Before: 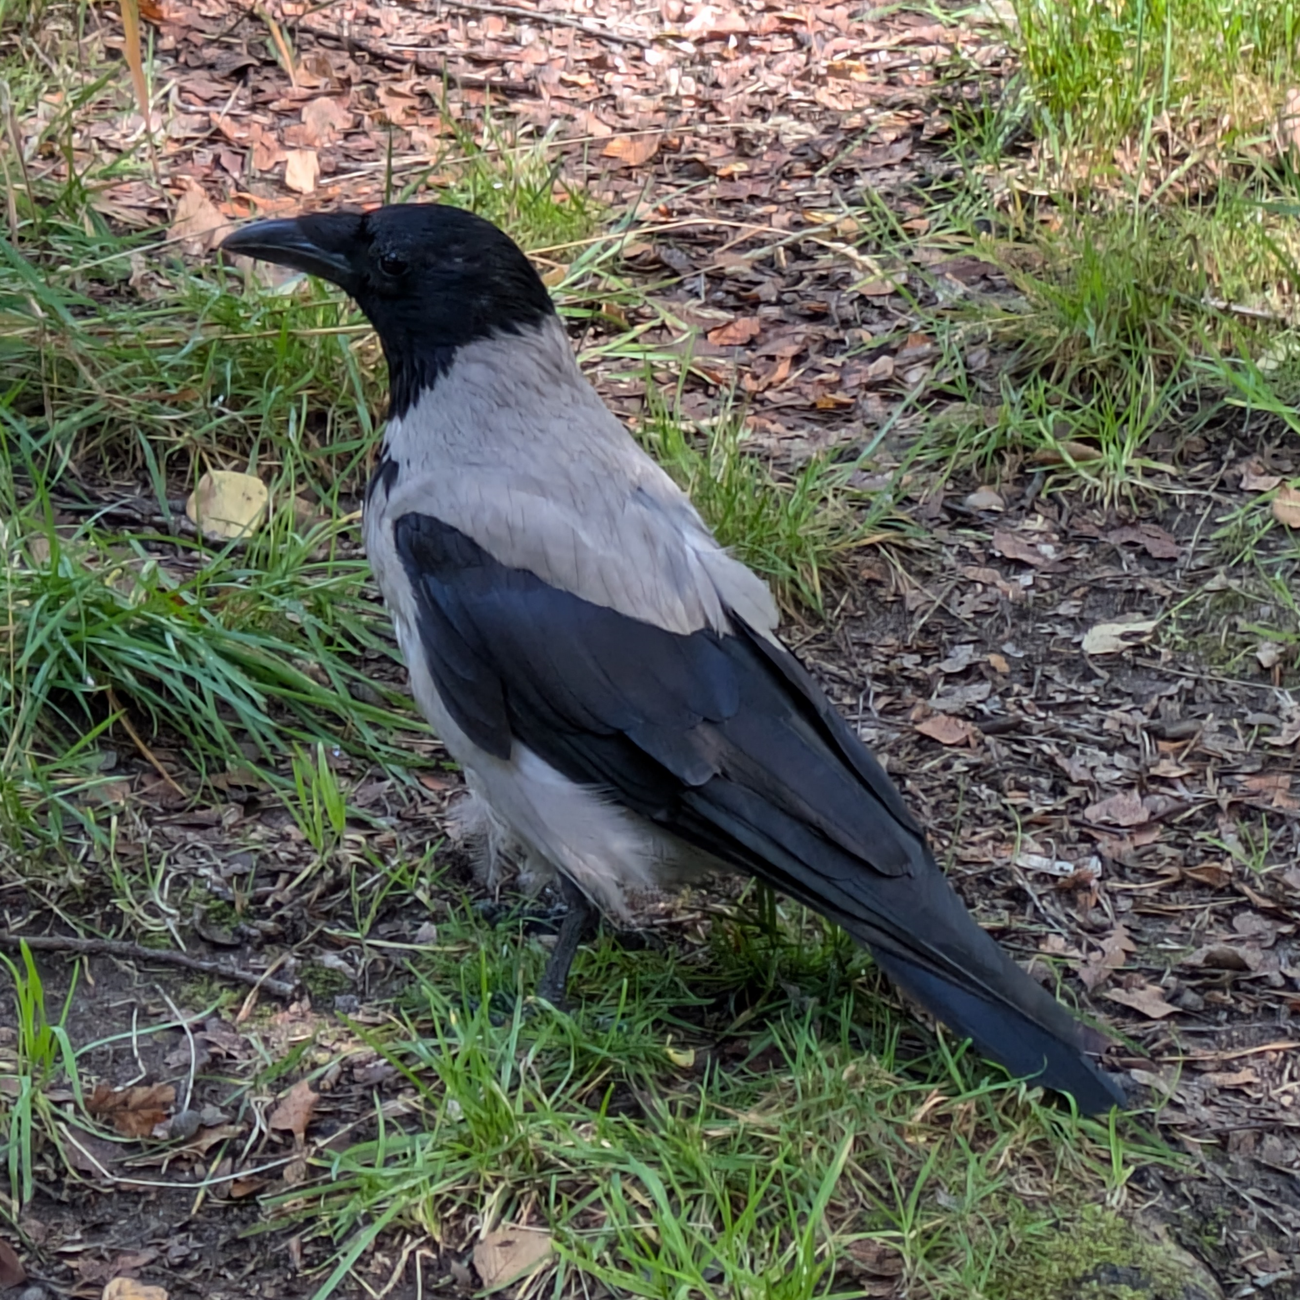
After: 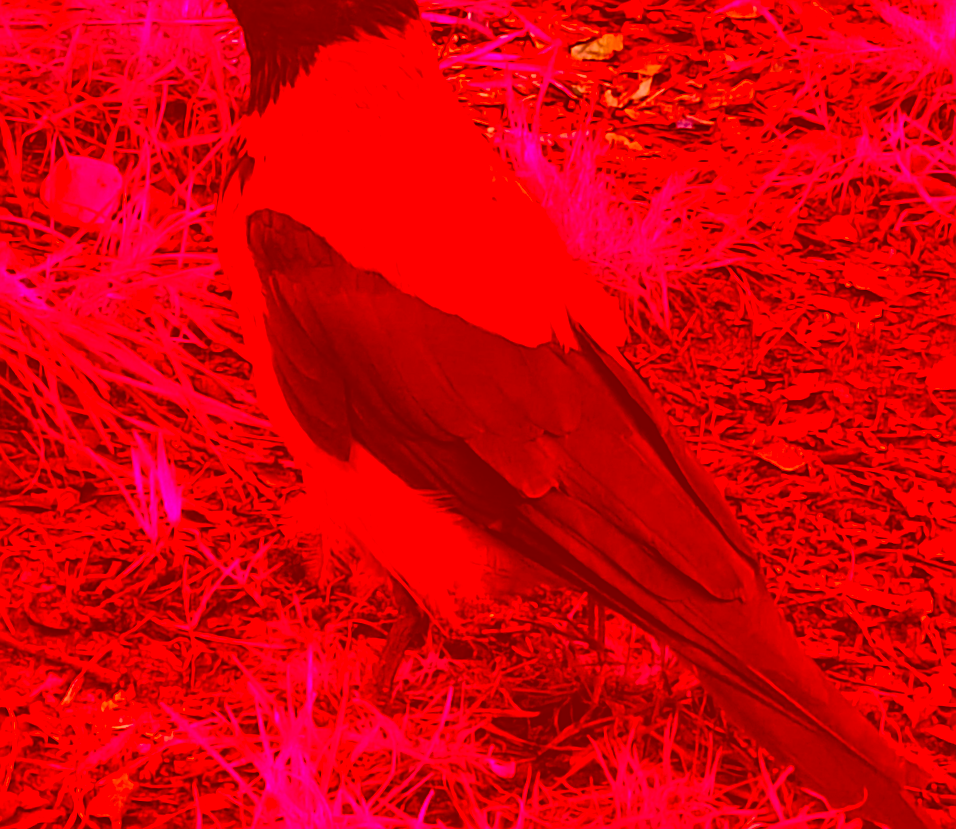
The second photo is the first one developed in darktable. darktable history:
sharpen: on, module defaults
crop and rotate: angle -3.37°, left 9.79%, top 20.73%, right 12.42%, bottom 11.82%
color correction: highlights a* -39.68, highlights b* -40, shadows a* -40, shadows b* -40, saturation -3
